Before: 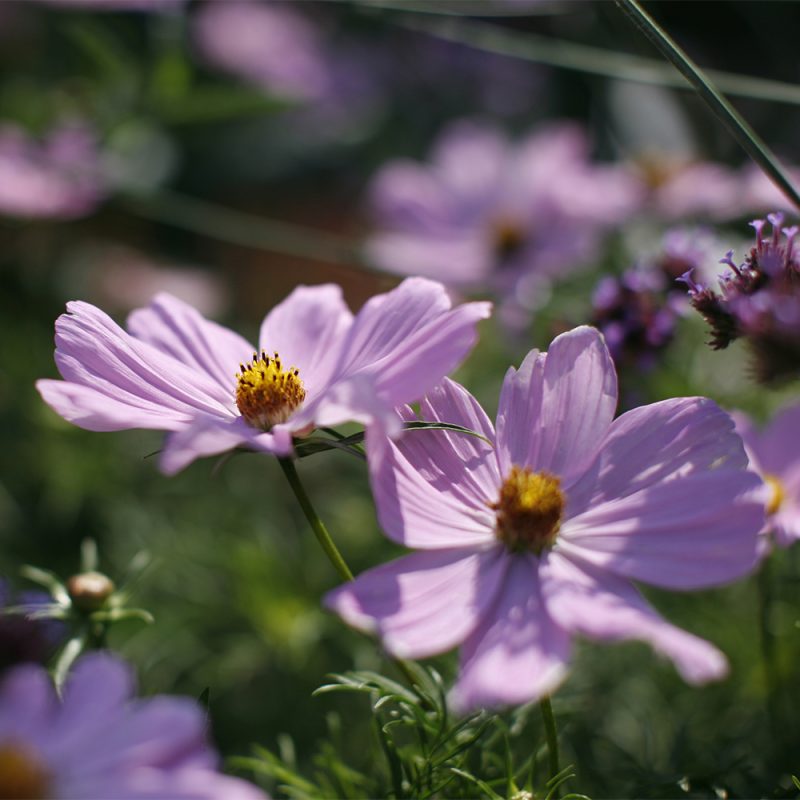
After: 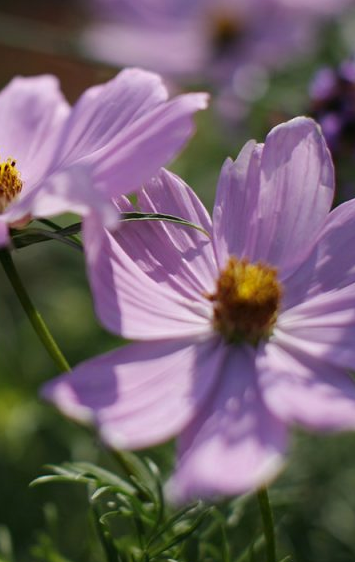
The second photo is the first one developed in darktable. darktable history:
shadows and highlights: shadows -20, white point adjustment -2, highlights -35
crop: left 35.432%, top 26.233%, right 20.145%, bottom 3.432%
